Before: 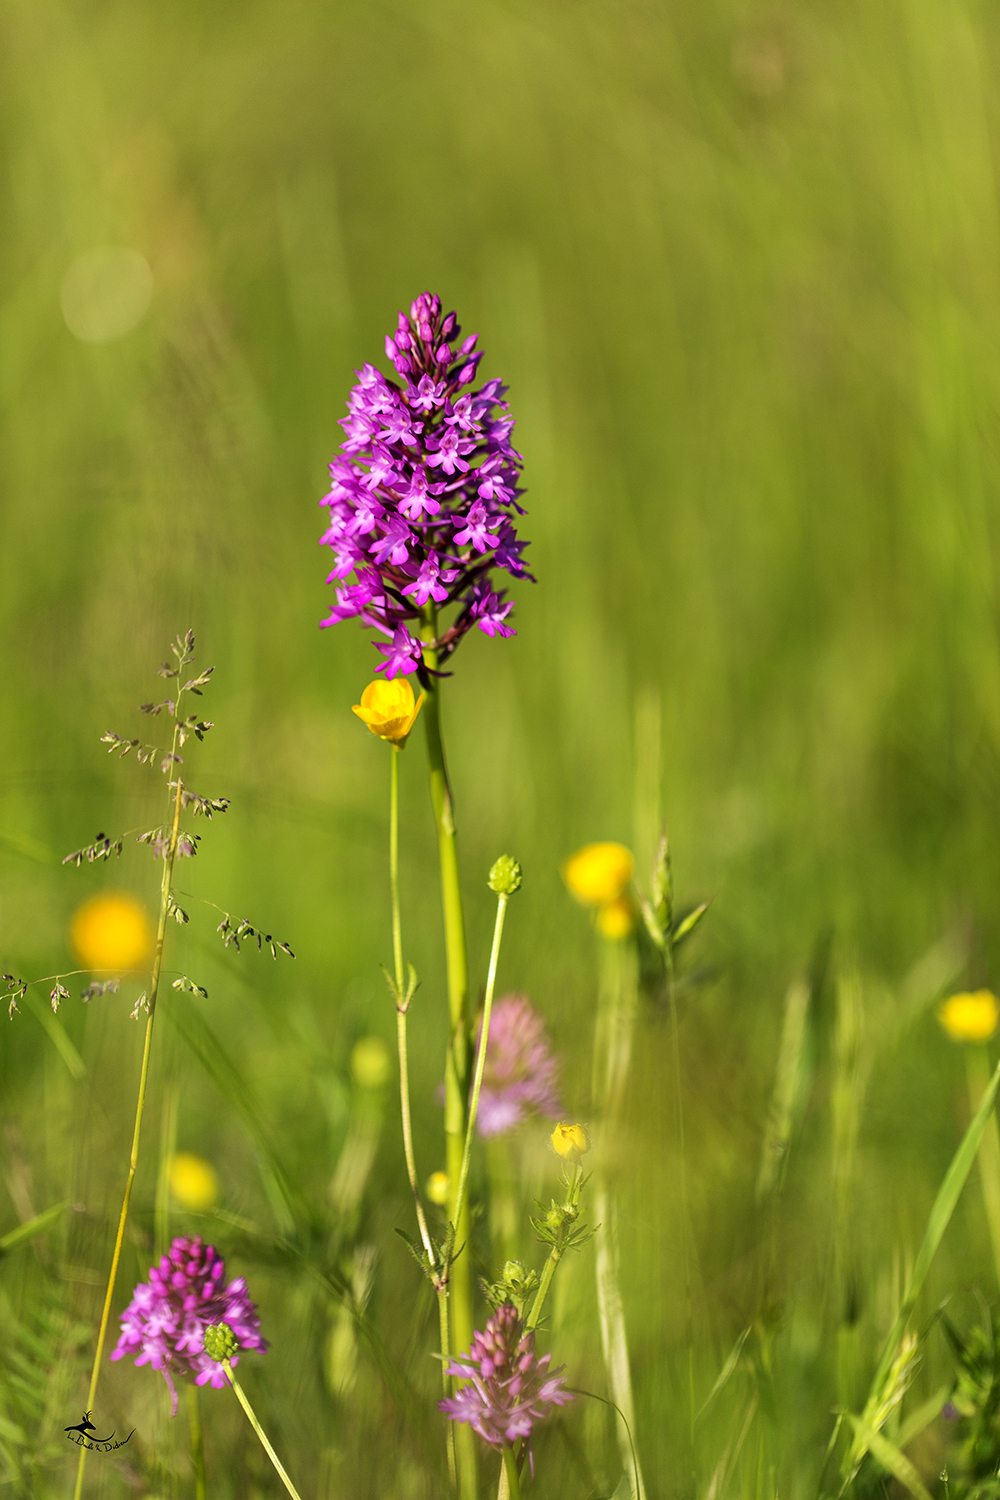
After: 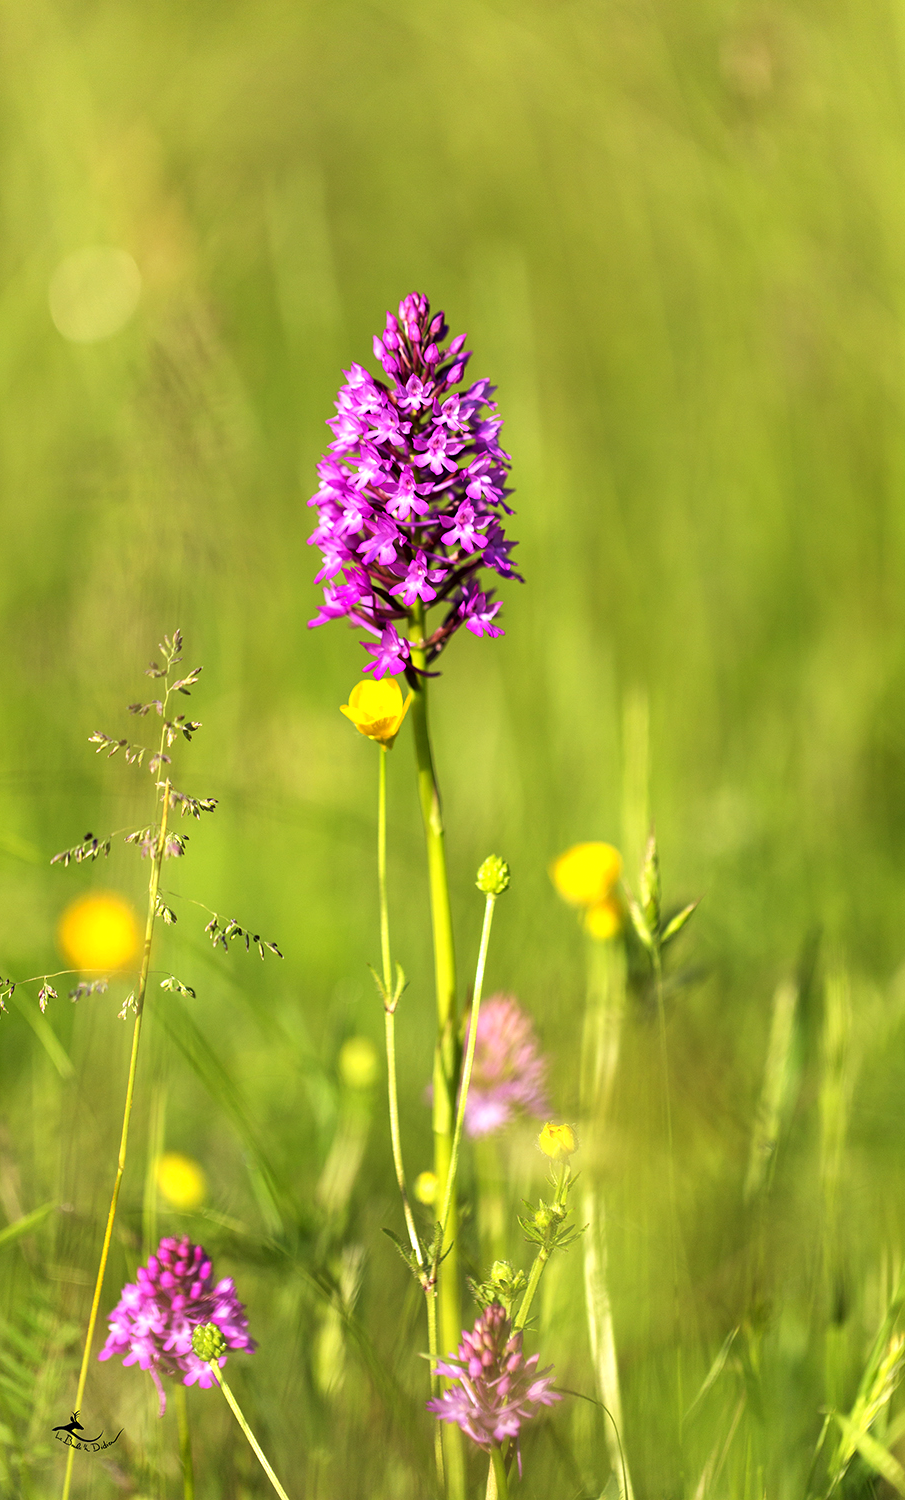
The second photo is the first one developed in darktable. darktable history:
crop and rotate: left 1.281%, right 8.159%
exposure: exposure 0.607 EV, compensate highlight preservation false
